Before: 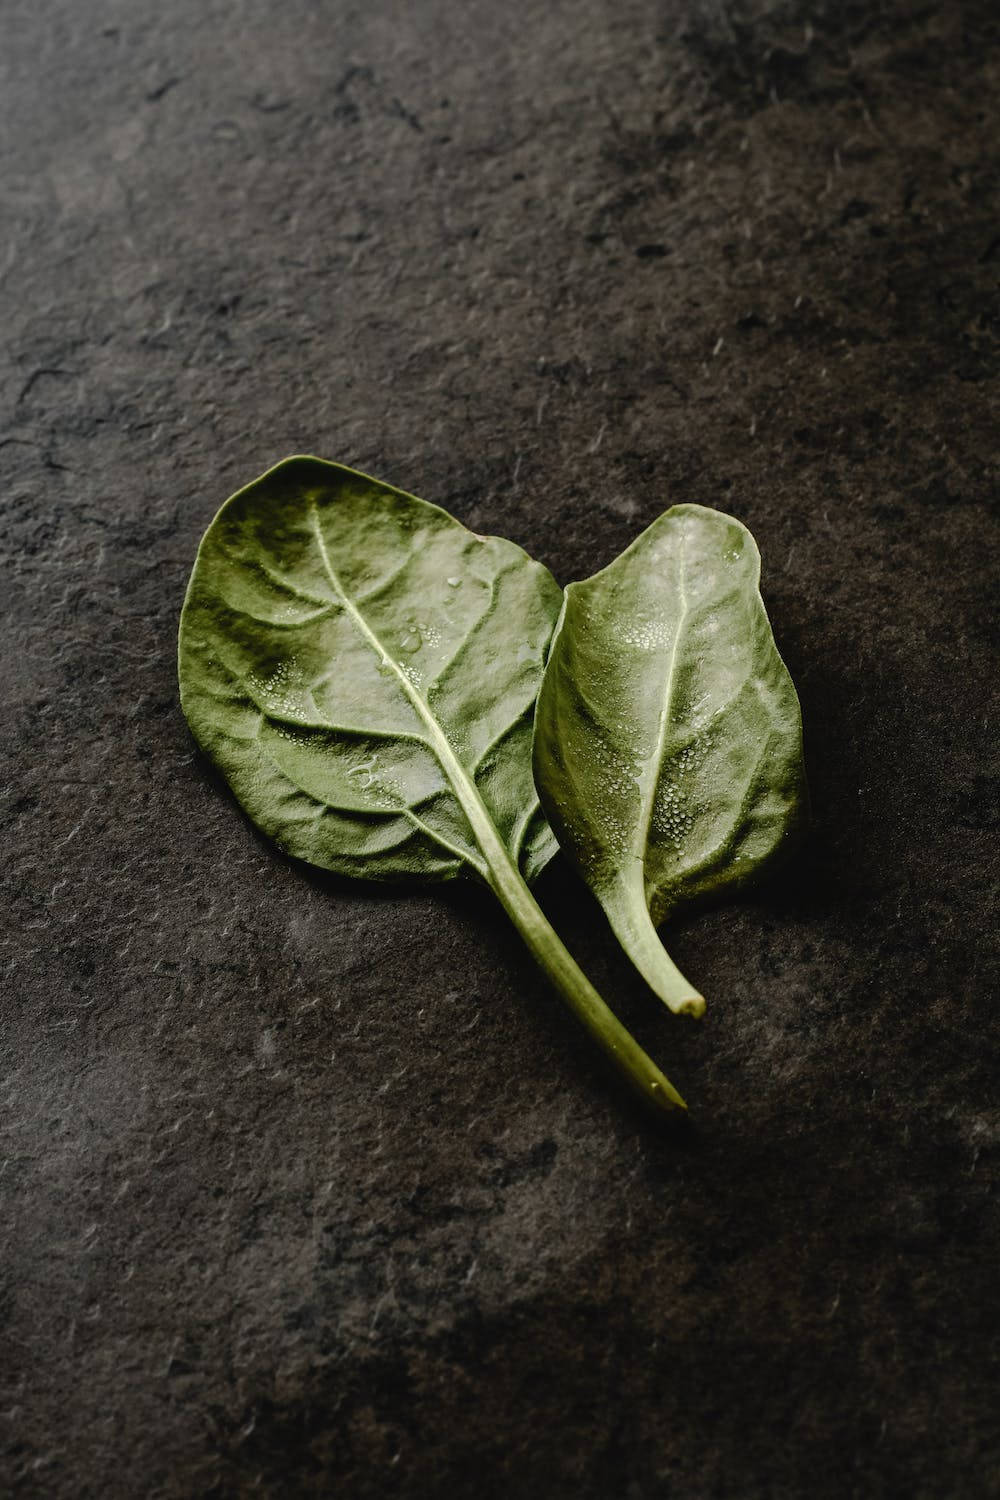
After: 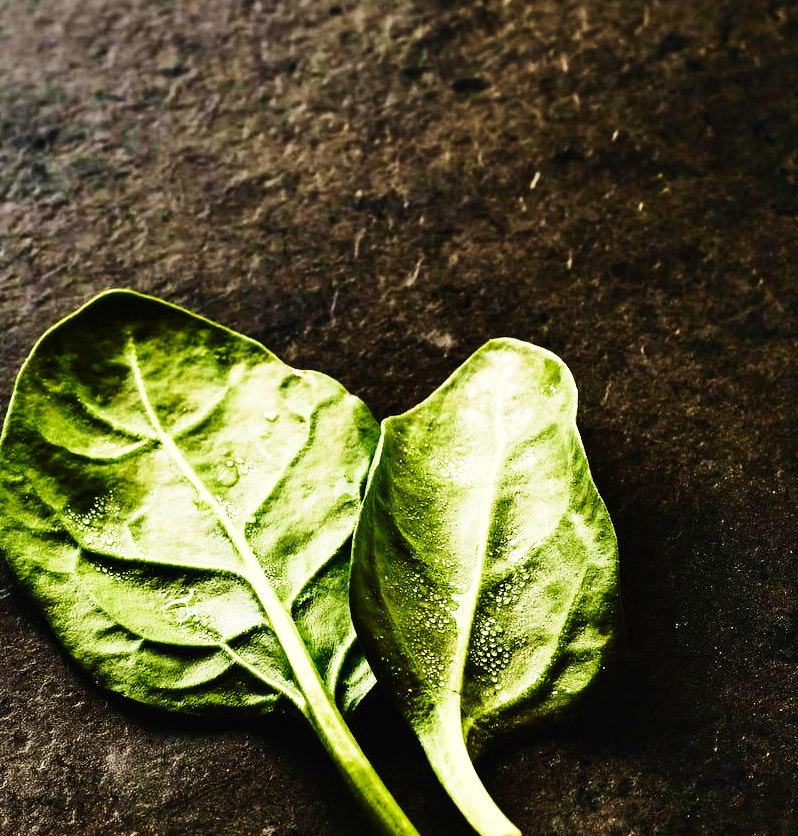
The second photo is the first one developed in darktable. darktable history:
crop: left 18.313%, top 11.083%, right 1.873%, bottom 33.135%
color correction: highlights b* 0.029, saturation 1.76
exposure: exposure -0.027 EV, compensate highlight preservation false
tone equalizer: -8 EV -1.09 EV, -7 EV -1.03 EV, -6 EV -0.878 EV, -5 EV -0.562 EV, -3 EV 0.565 EV, -2 EV 0.839 EV, -1 EV 1 EV, +0 EV 1.06 EV, edges refinement/feathering 500, mask exposure compensation -1.57 EV, preserve details no
velvia: strength 29.99%
base curve: curves: ch0 [(0, 0) (0.028, 0.03) (0.121, 0.232) (0.46, 0.748) (0.859, 0.968) (1, 1)], preserve colors none
shadows and highlights: low approximation 0.01, soften with gaussian
